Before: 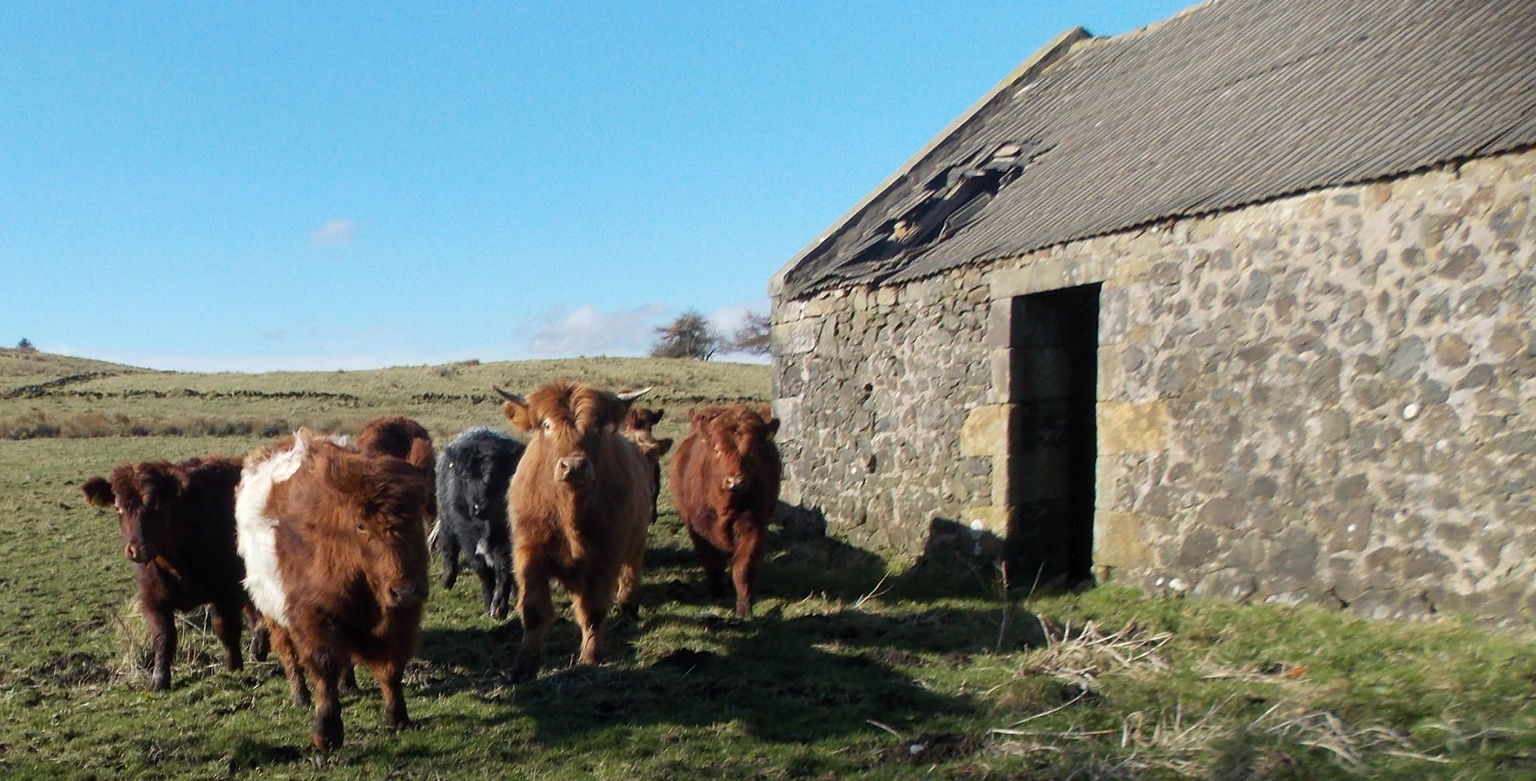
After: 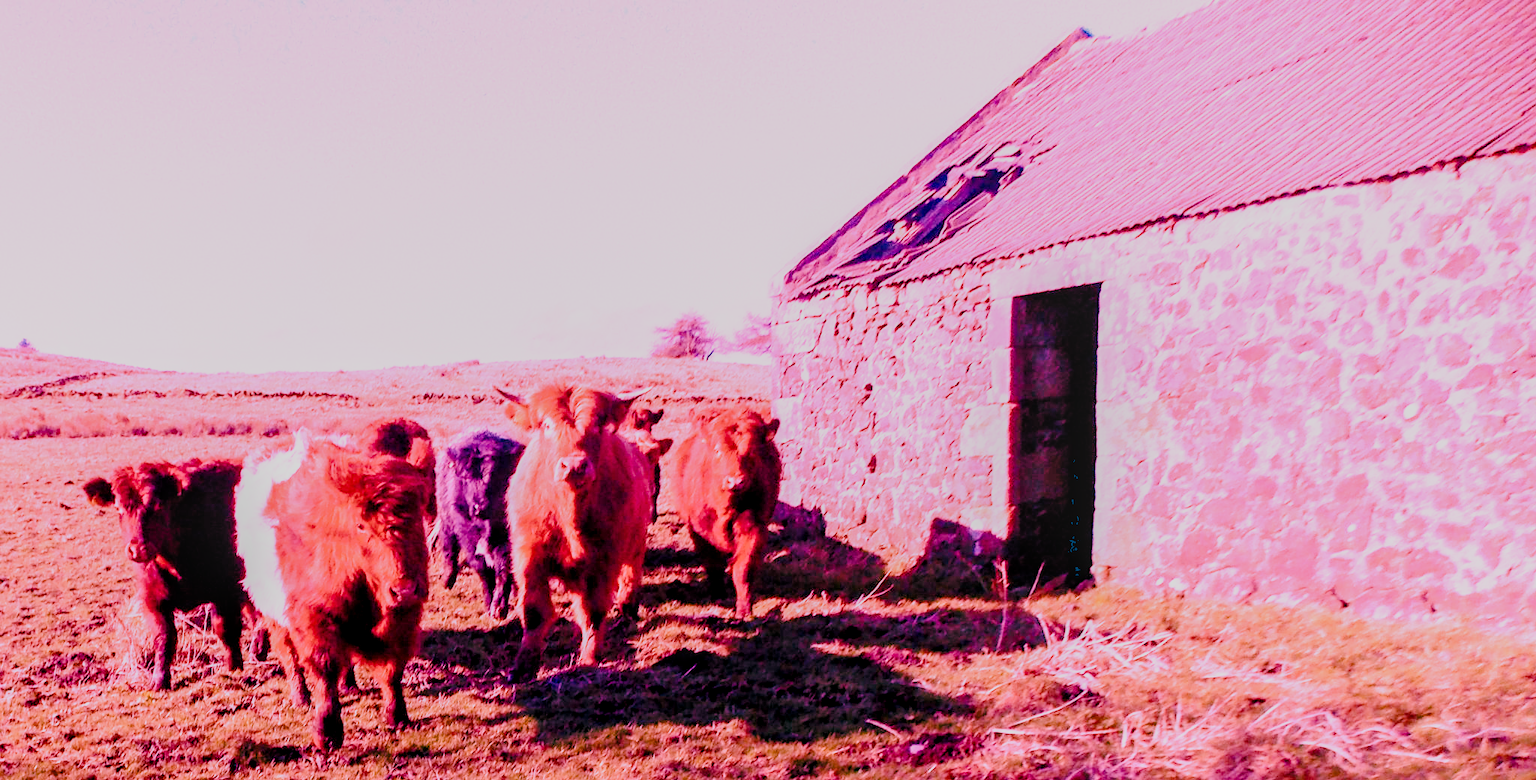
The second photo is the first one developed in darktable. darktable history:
local contrast: on, module defaults
raw chromatic aberrations: on, module defaults
color balance rgb: perceptual saturation grading › global saturation 25%, perceptual brilliance grading › mid-tones 10%, perceptual brilliance grading › shadows 15%, global vibrance 20%
exposure: black level correction 0.001, exposure 0.5 EV, compensate exposure bias true, compensate highlight preservation false
filmic rgb: black relative exposure -7.65 EV, white relative exposure 4.56 EV, hardness 3.61
highlight reconstruction: method reconstruct color, iterations 1, diameter of reconstruction 64 px
hot pixels: on, module defaults
lens correction: scale 1.01, crop 1, focal 85, aperture 2.8, distance 10.02, camera "Canon EOS RP", lens "Canon RF 85mm F2 MACRO IS STM"
raw denoise: x [[0, 0.25, 0.5, 0.75, 1] ×4]
tone equalizer "mask blending: all purposes": on, module defaults
white balance: red 2.107, blue 1.593
base curve: curves: ch0 [(0, 0) (0.032, 0.037) (0.105, 0.228) (0.435, 0.76) (0.856, 0.983) (1, 1)], preserve colors none | blend: blend mode average, opacity 20%; mask: uniform (no mask)
contrast brightness saturation: brightness -1, saturation 1 | blend: blend mode average, opacity 20%; mask: uniform (no mask)
filmic: grey point source 9, black point source -8.55, white point source 3.45, grey point target 18, white point target 100, output power 2.2, latitude stops 3.5, contrast 1.62, saturation 60, global saturation 70, balance -12, preserve color 1 | blend: blend mode average, opacity 100%; mask: uniform (no mask)
levels: levels [0, 0.478, 1] | blend: blend mode average, opacity 50%; mask: uniform (no mask)
sharpen: radius 4 | blend: blend mode average, opacity 50%; mask: uniform (no mask)
tone curve: curves: ch0 [(0, 0) (0.004, 0.002) (0.02, 0.013) (0.218, 0.218) (0.664, 0.718) (0.832, 0.873) (1, 1)], preserve colors none | blend: blend mode average, opacity 100%; mask: uniform (no mask)
